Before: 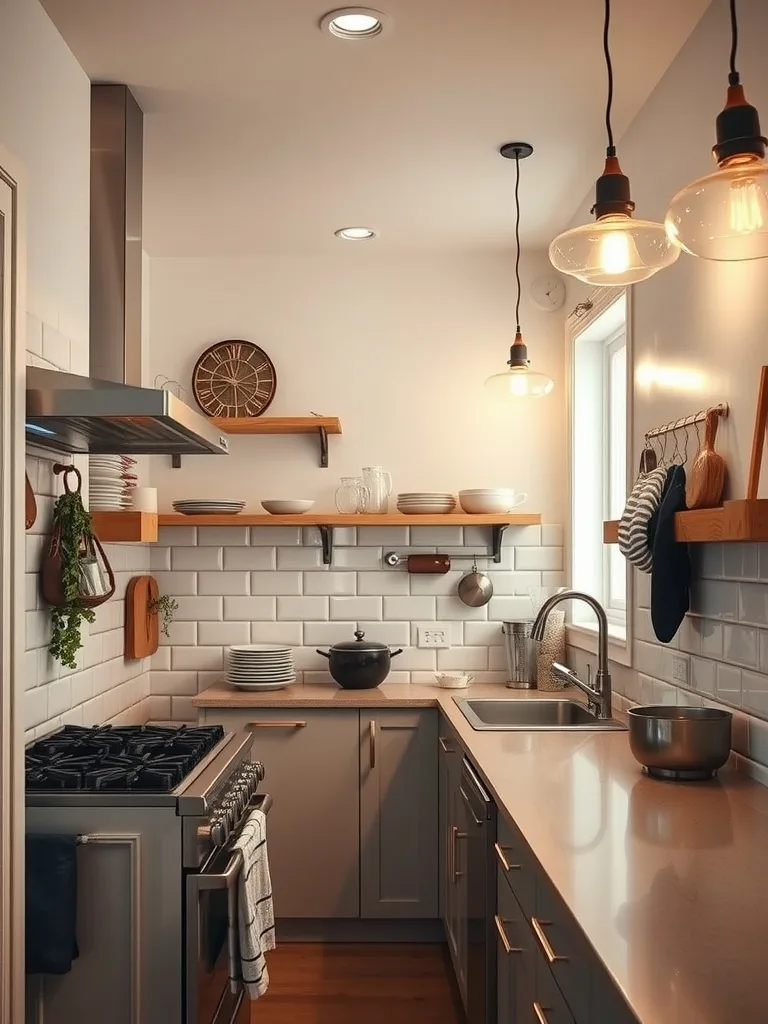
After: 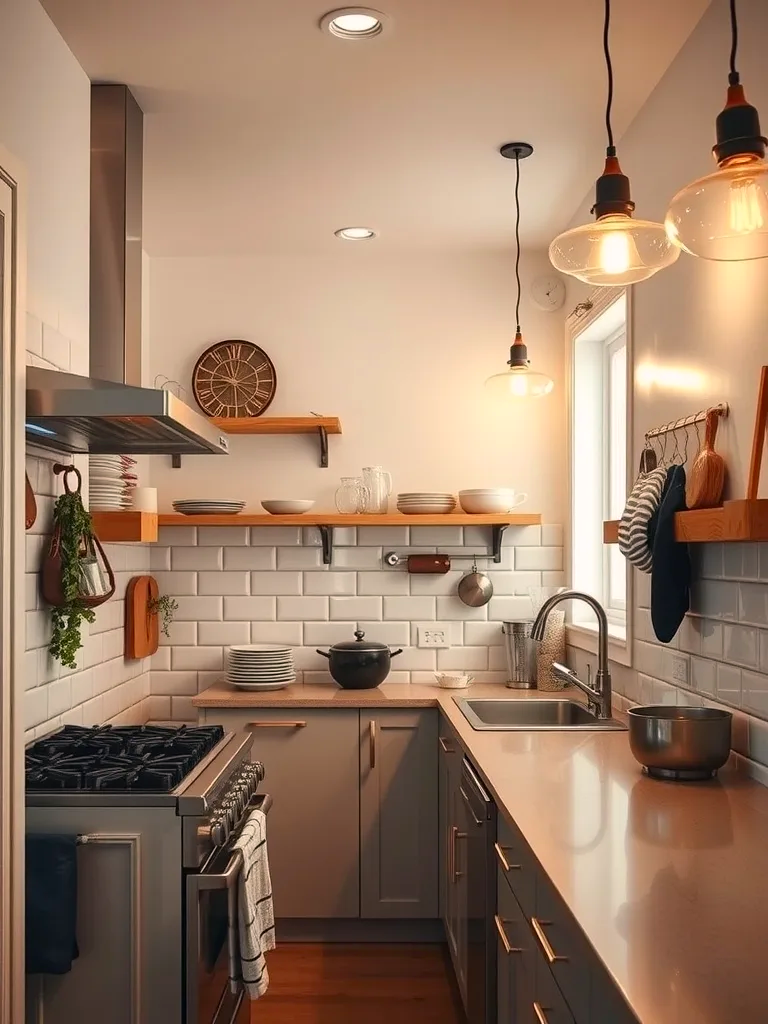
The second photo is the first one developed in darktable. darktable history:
color correction: highlights a* 3.21, highlights b* 1.83, saturation 1.17
